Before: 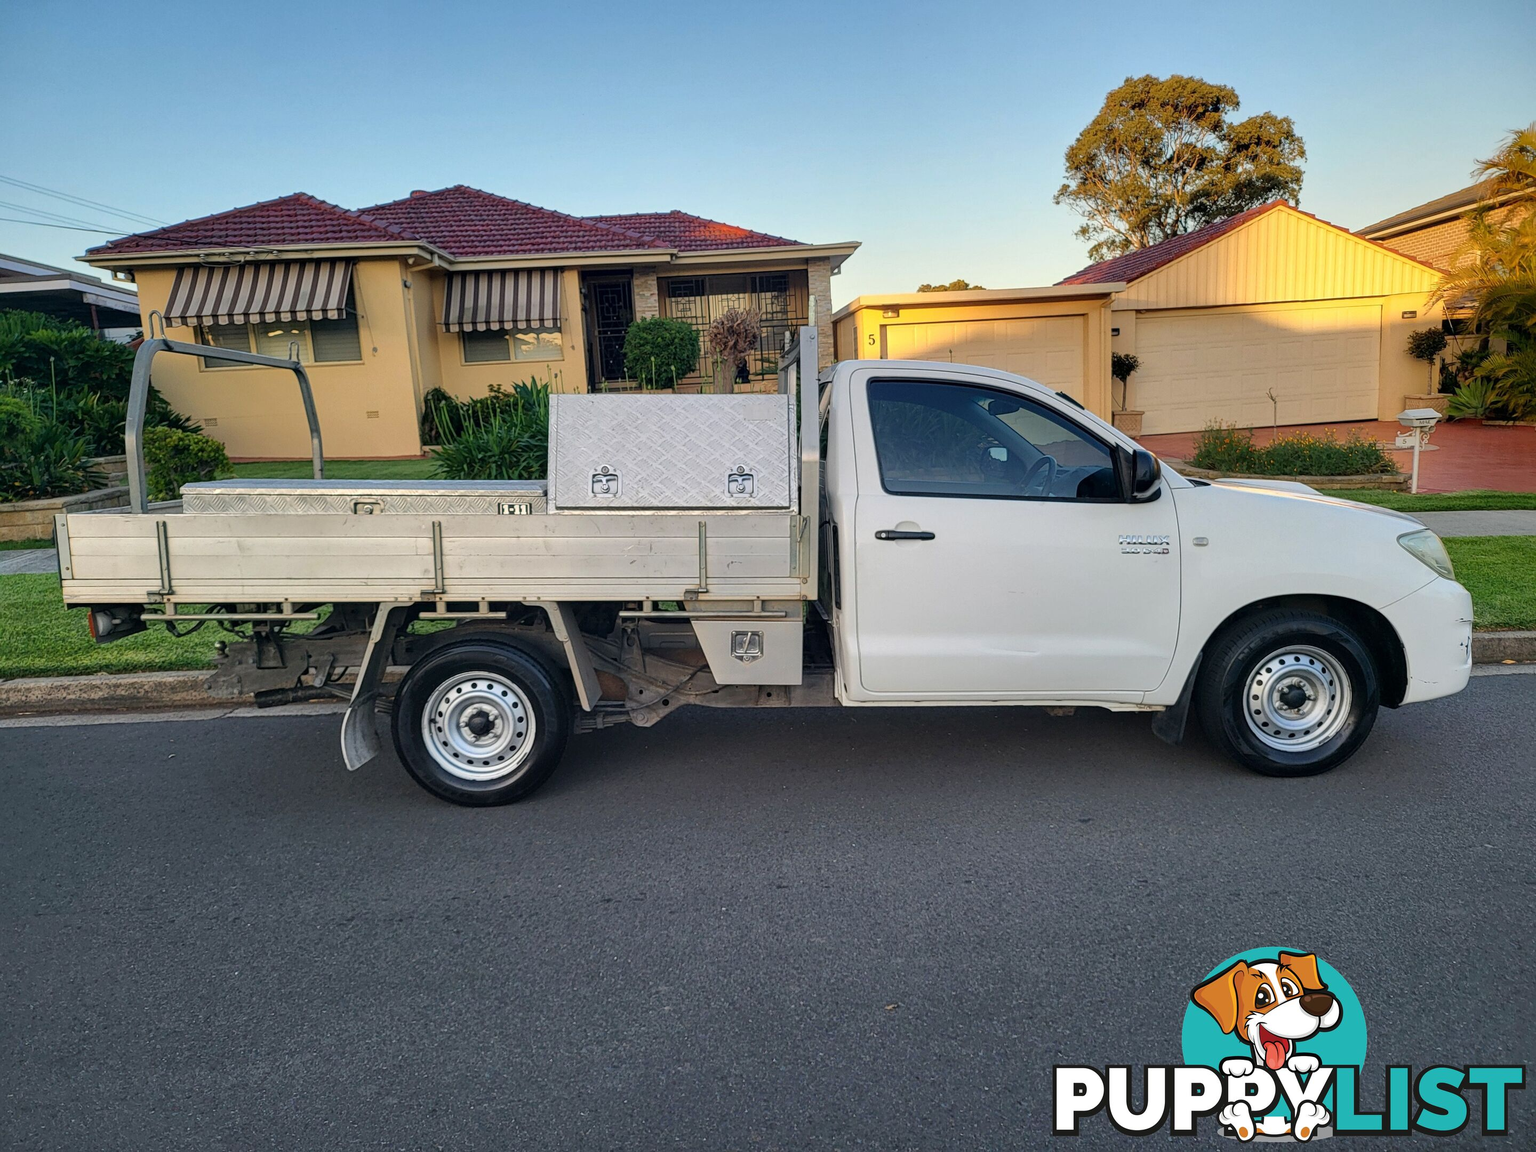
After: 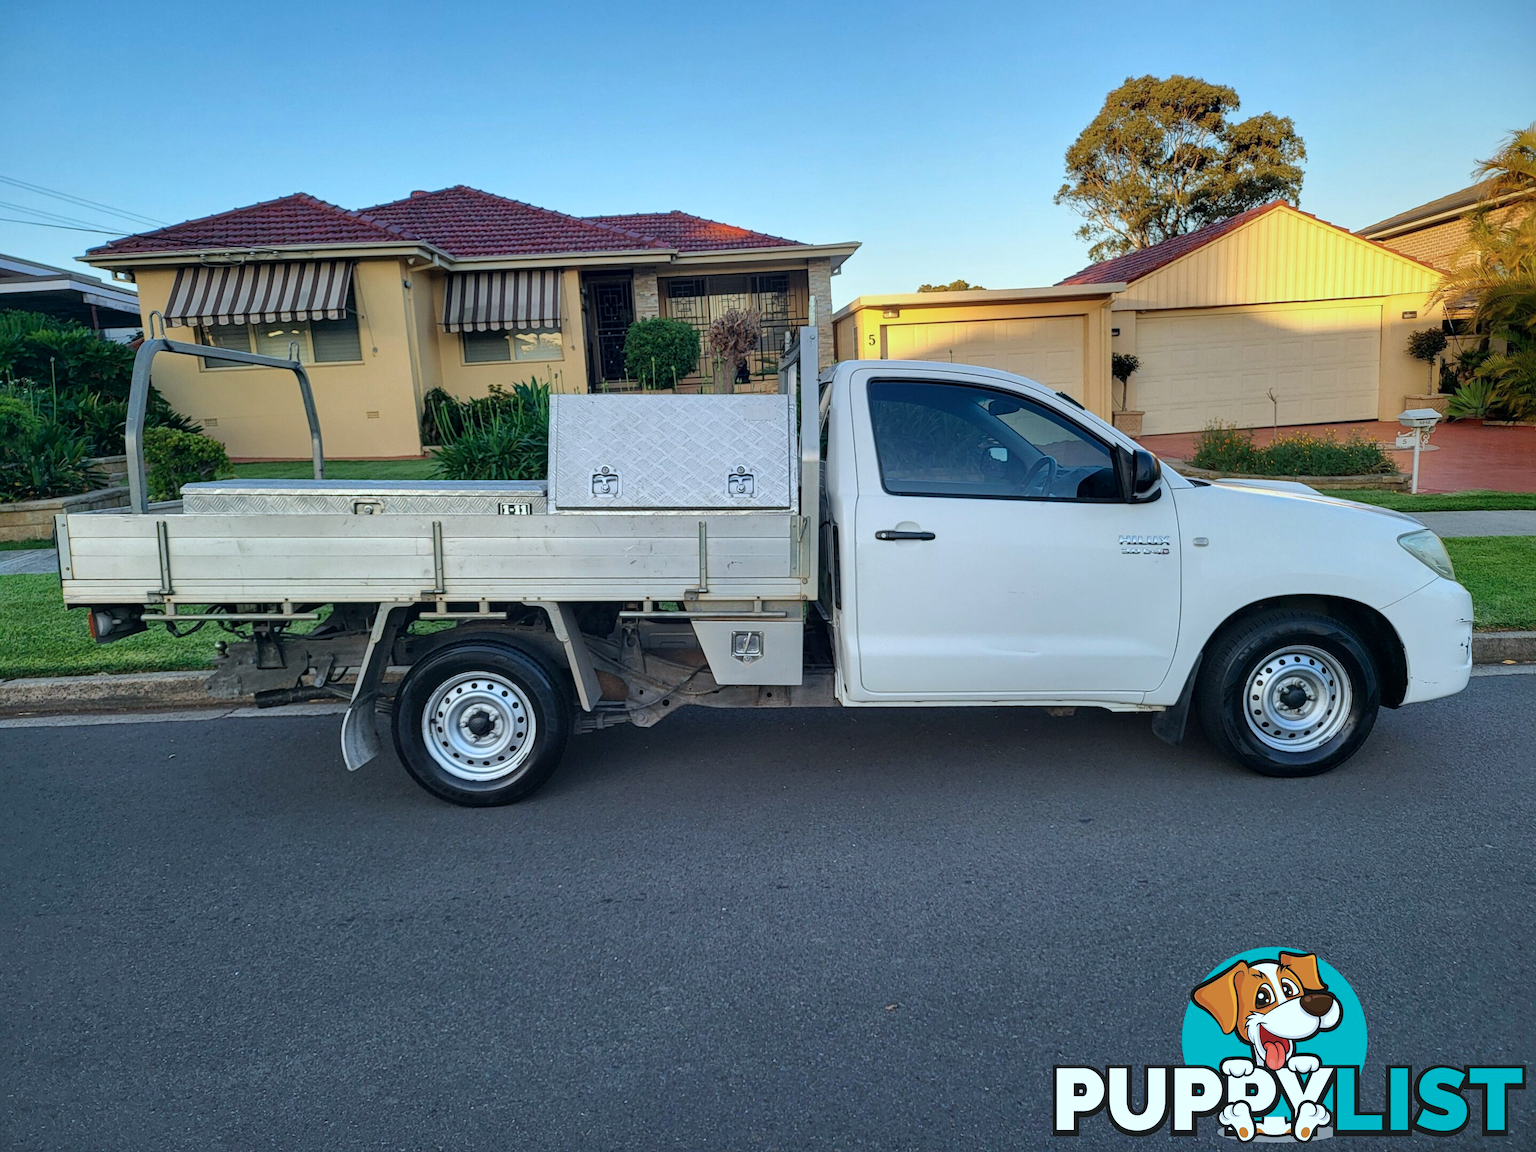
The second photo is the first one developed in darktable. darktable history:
color calibration: illuminant F (fluorescent), F source F9 (Cool White Deluxe 4150 K) – high CRI, x 0.374, y 0.373, temperature 4150.68 K, saturation algorithm version 1 (2020)
